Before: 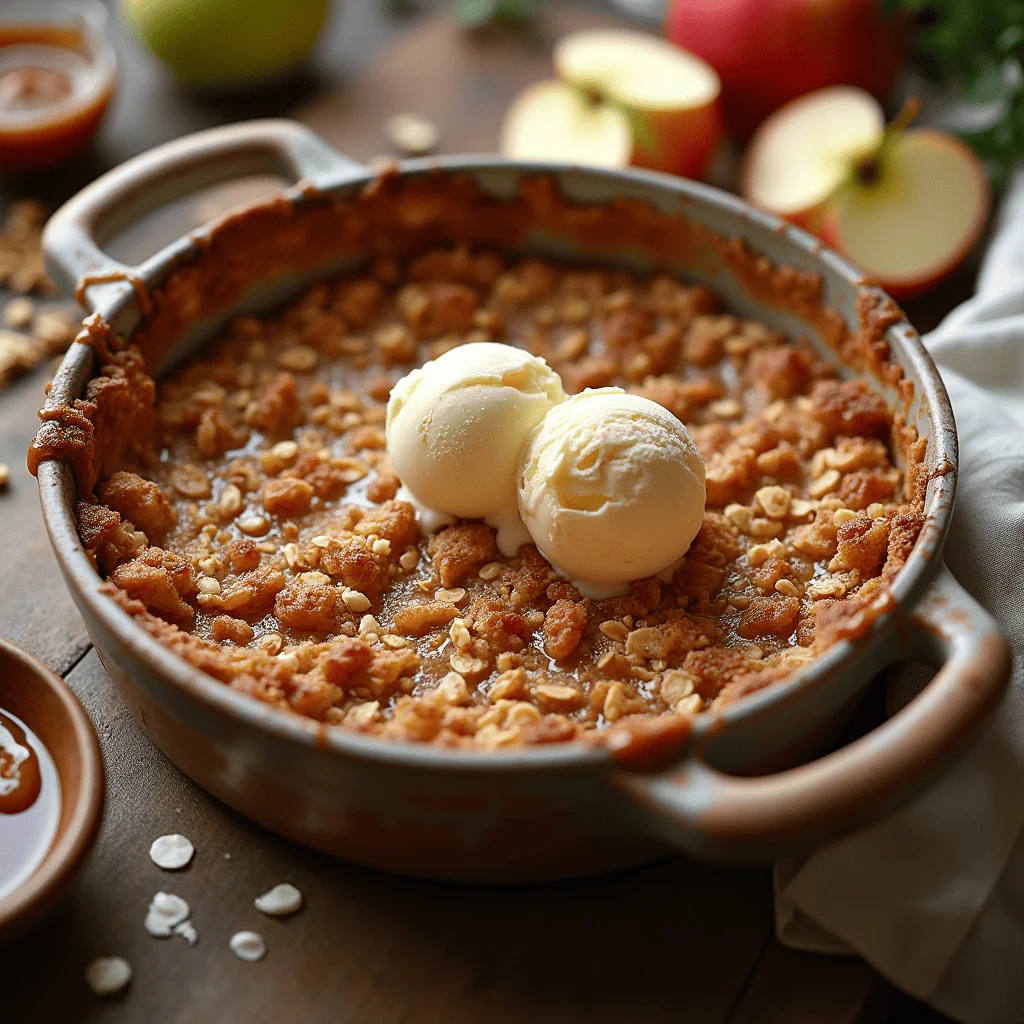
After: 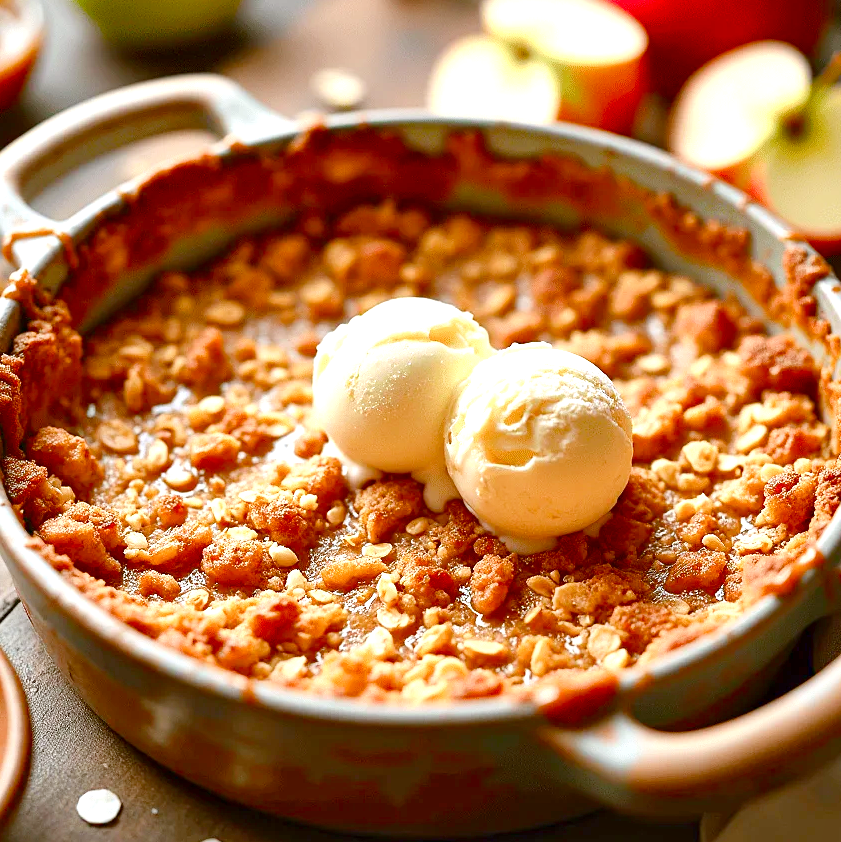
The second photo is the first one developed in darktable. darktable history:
exposure: black level correction 0, exposure 0.701 EV, compensate highlight preservation false
contrast brightness saturation: contrast 0.102, brightness 0.018, saturation 0.022
crop and rotate: left 7.195%, top 4.49%, right 10.58%, bottom 13.262%
local contrast: mode bilateral grid, contrast 25, coarseness 61, detail 152%, midtone range 0.2
color balance rgb: perceptual saturation grading › global saturation 20%, perceptual saturation grading › highlights -25.281%, perceptual saturation grading › shadows 25.289%
levels: white 99.94%, levels [0, 0.445, 1]
